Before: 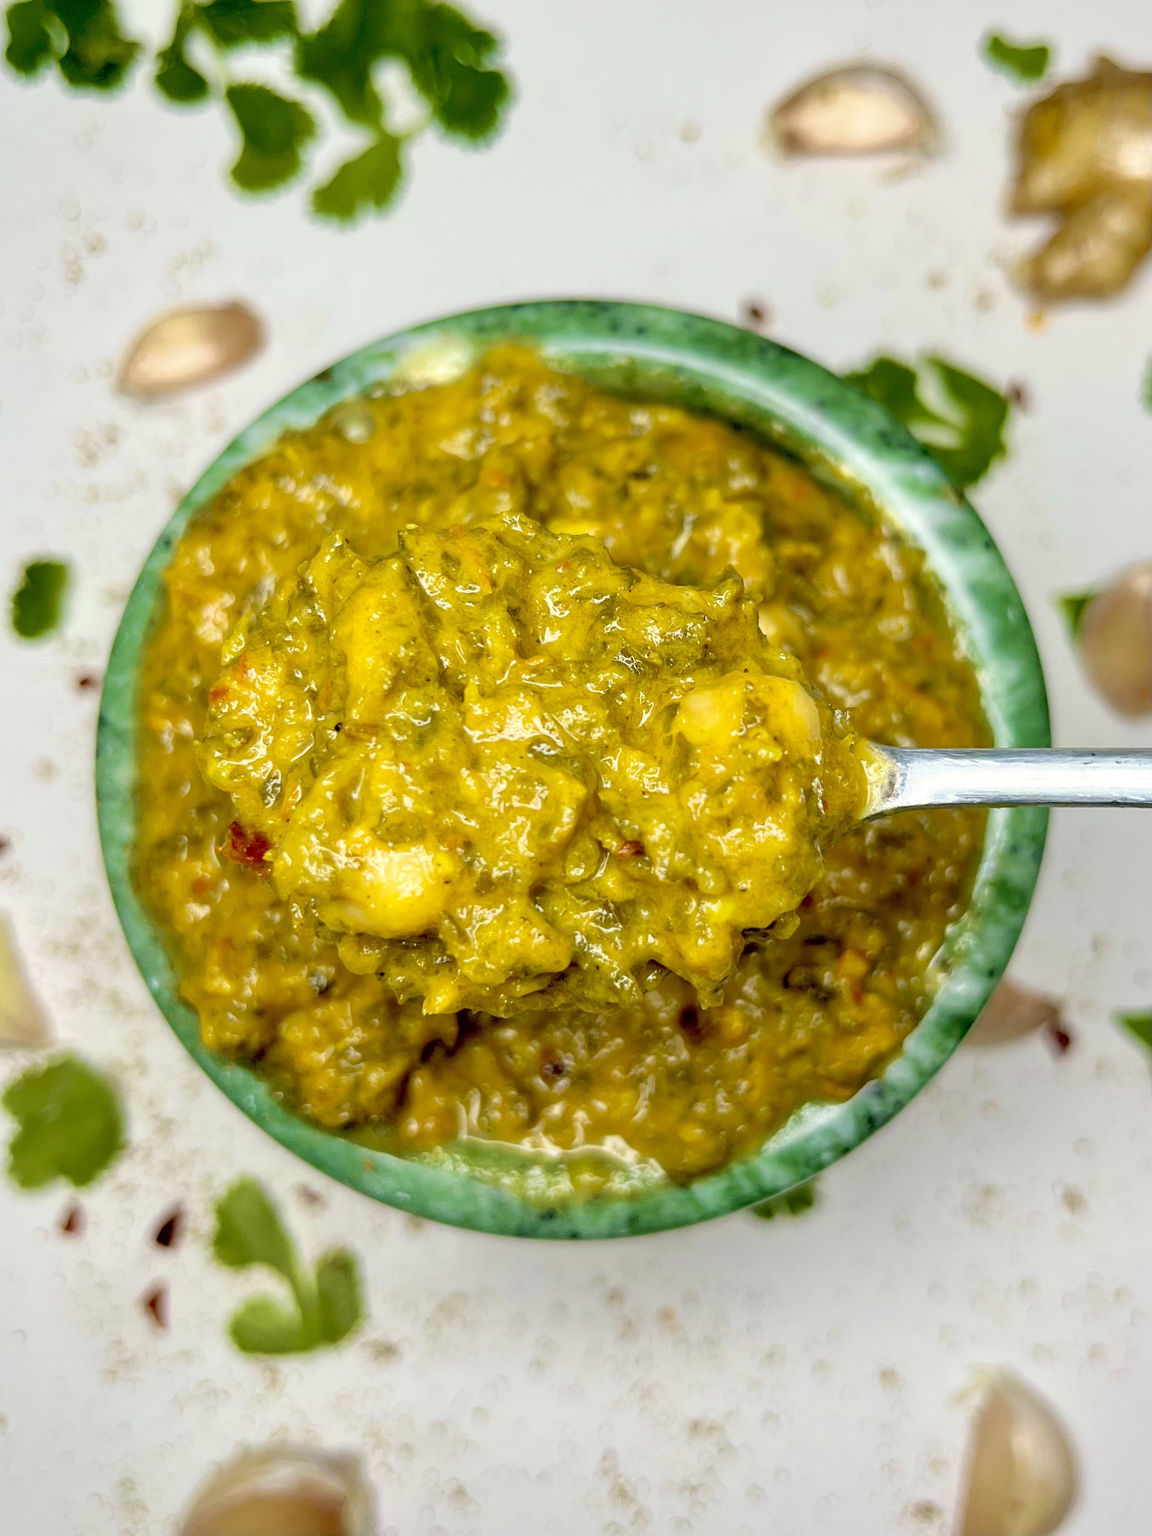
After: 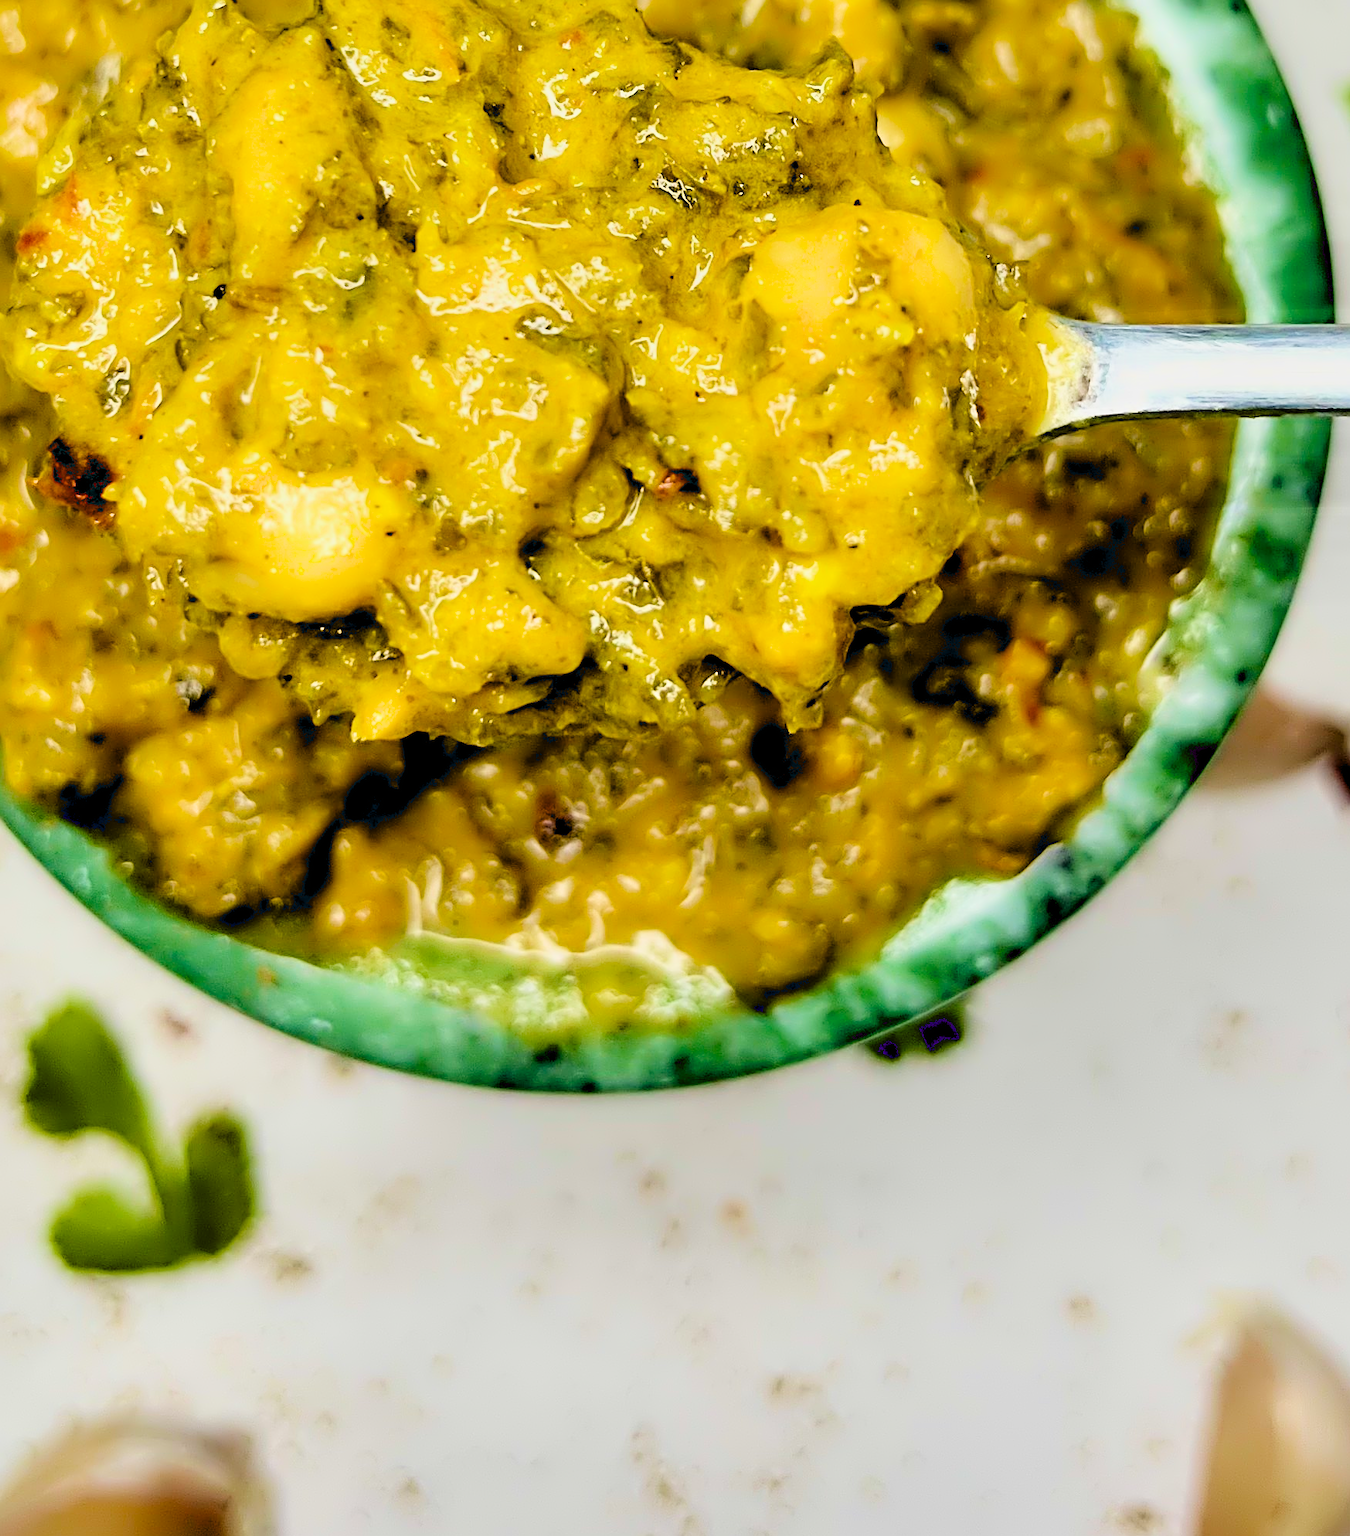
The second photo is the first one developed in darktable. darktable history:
contrast equalizer: y [[0.783, 0.666, 0.575, 0.77, 0.556, 0.501], [0.5 ×6], [0.5 ×6], [0, 0.02, 0.272, 0.399, 0.062, 0], [0 ×6]]
crop and rotate: left 17.26%, top 35.258%, right 7.776%, bottom 0.82%
sharpen: on, module defaults
exposure: exposure 0.75 EV, compensate highlight preservation false
filmic rgb: black relative exposure -6.8 EV, white relative exposure 5.9 EV, hardness 2.71, color science v6 (2022)
color zones: curves: ch0 [(0, 0.5) (0.143, 0.5) (0.286, 0.5) (0.429, 0.5) (0.571, 0.5) (0.714, 0.476) (0.857, 0.5) (1, 0.5)]; ch2 [(0, 0.5) (0.143, 0.5) (0.286, 0.5) (0.429, 0.5) (0.571, 0.5) (0.714, 0.487) (0.857, 0.5) (1, 0.5)]
